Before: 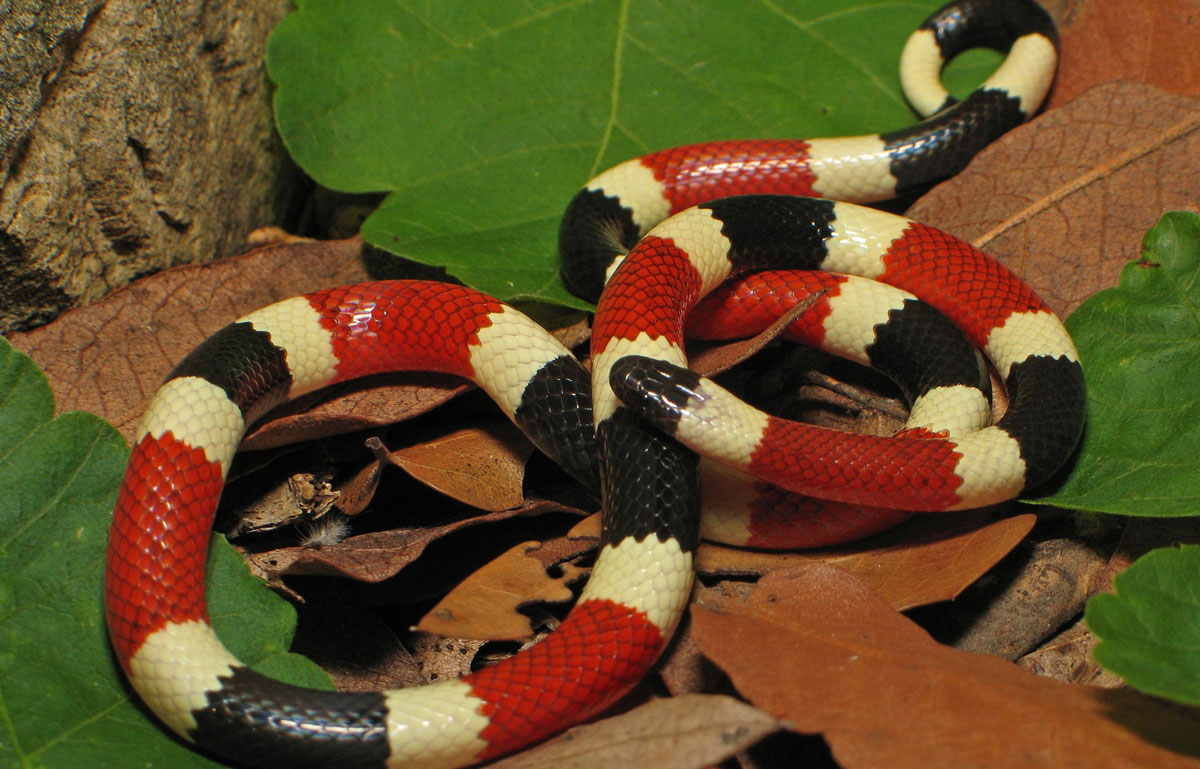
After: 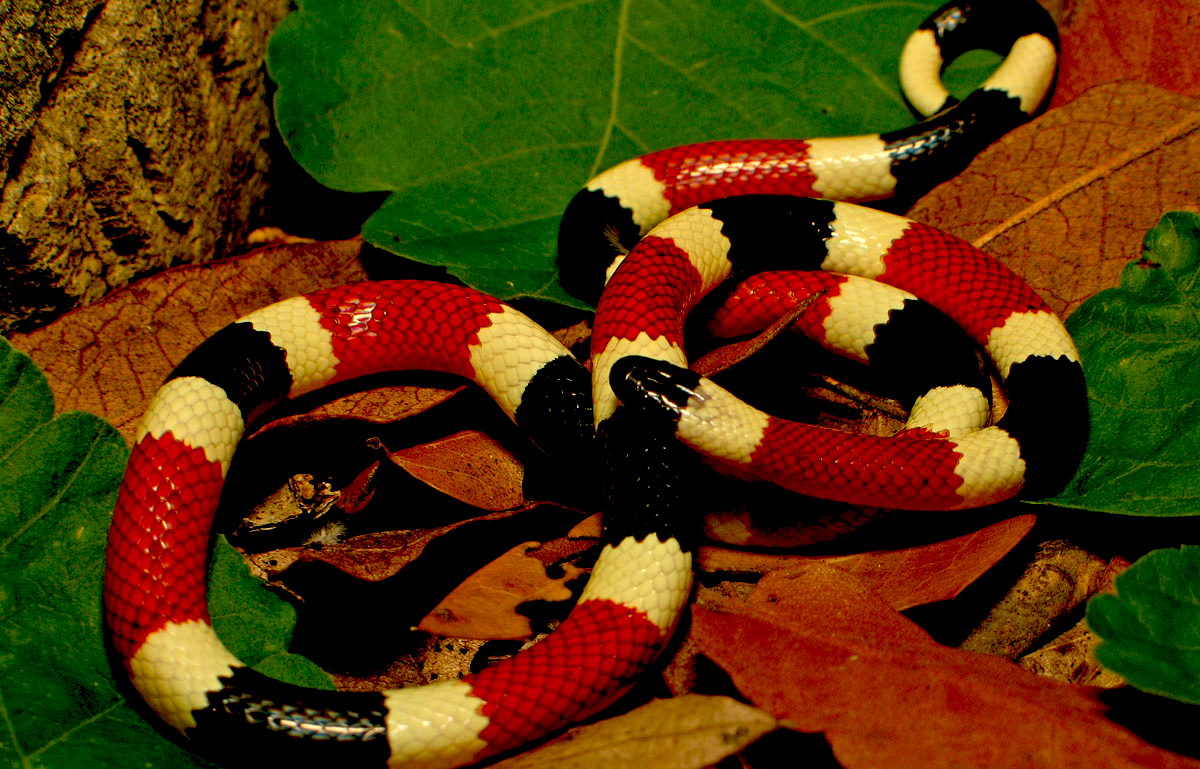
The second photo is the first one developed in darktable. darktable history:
exposure: black level correction 0.056, exposure -0.039 EV, compensate highlight preservation false
white balance: red 1.08, blue 0.791
base curve: exposure shift 0, preserve colors none
contrast equalizer: octaves 7, y [[0.6 ×6], [0.55 ×6], [0 ×6], [0 ×6], [0 ×6]], mix 0.15
